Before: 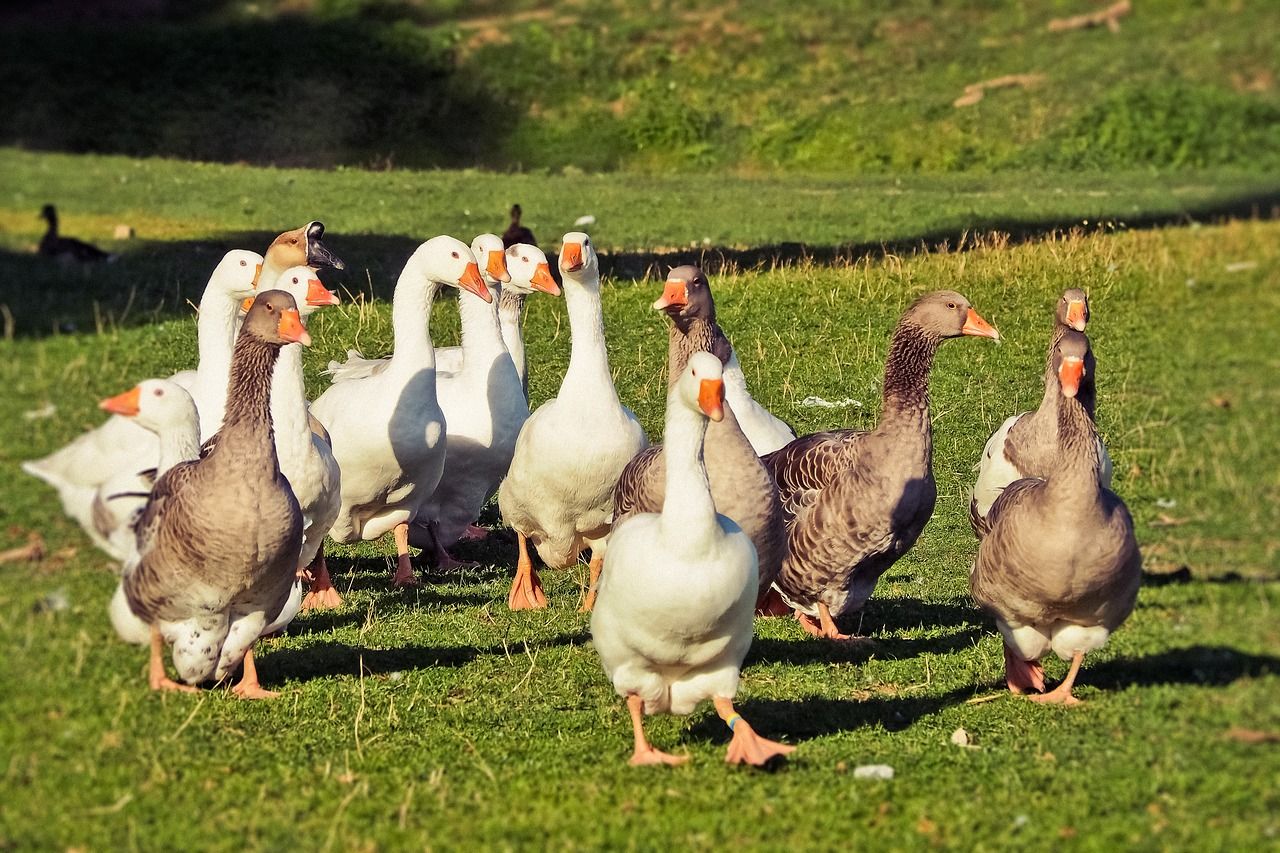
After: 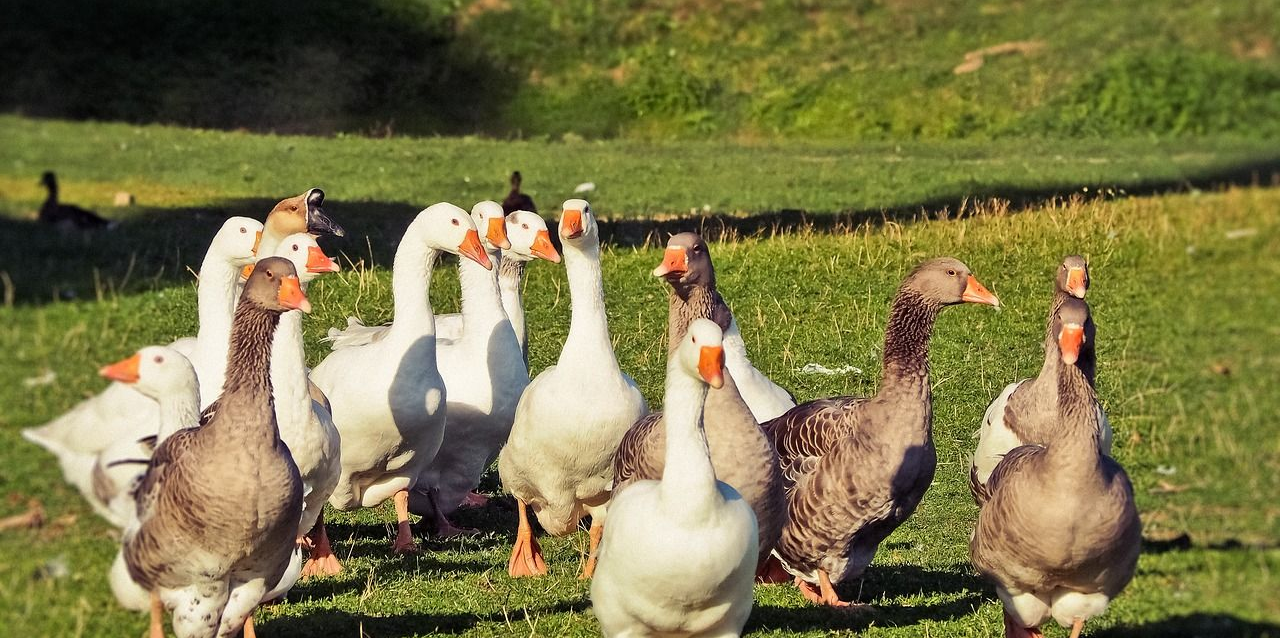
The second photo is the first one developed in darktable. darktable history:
crop: top 3.876%, bottom 21.29%
exposure: compensate highlight preservation false
